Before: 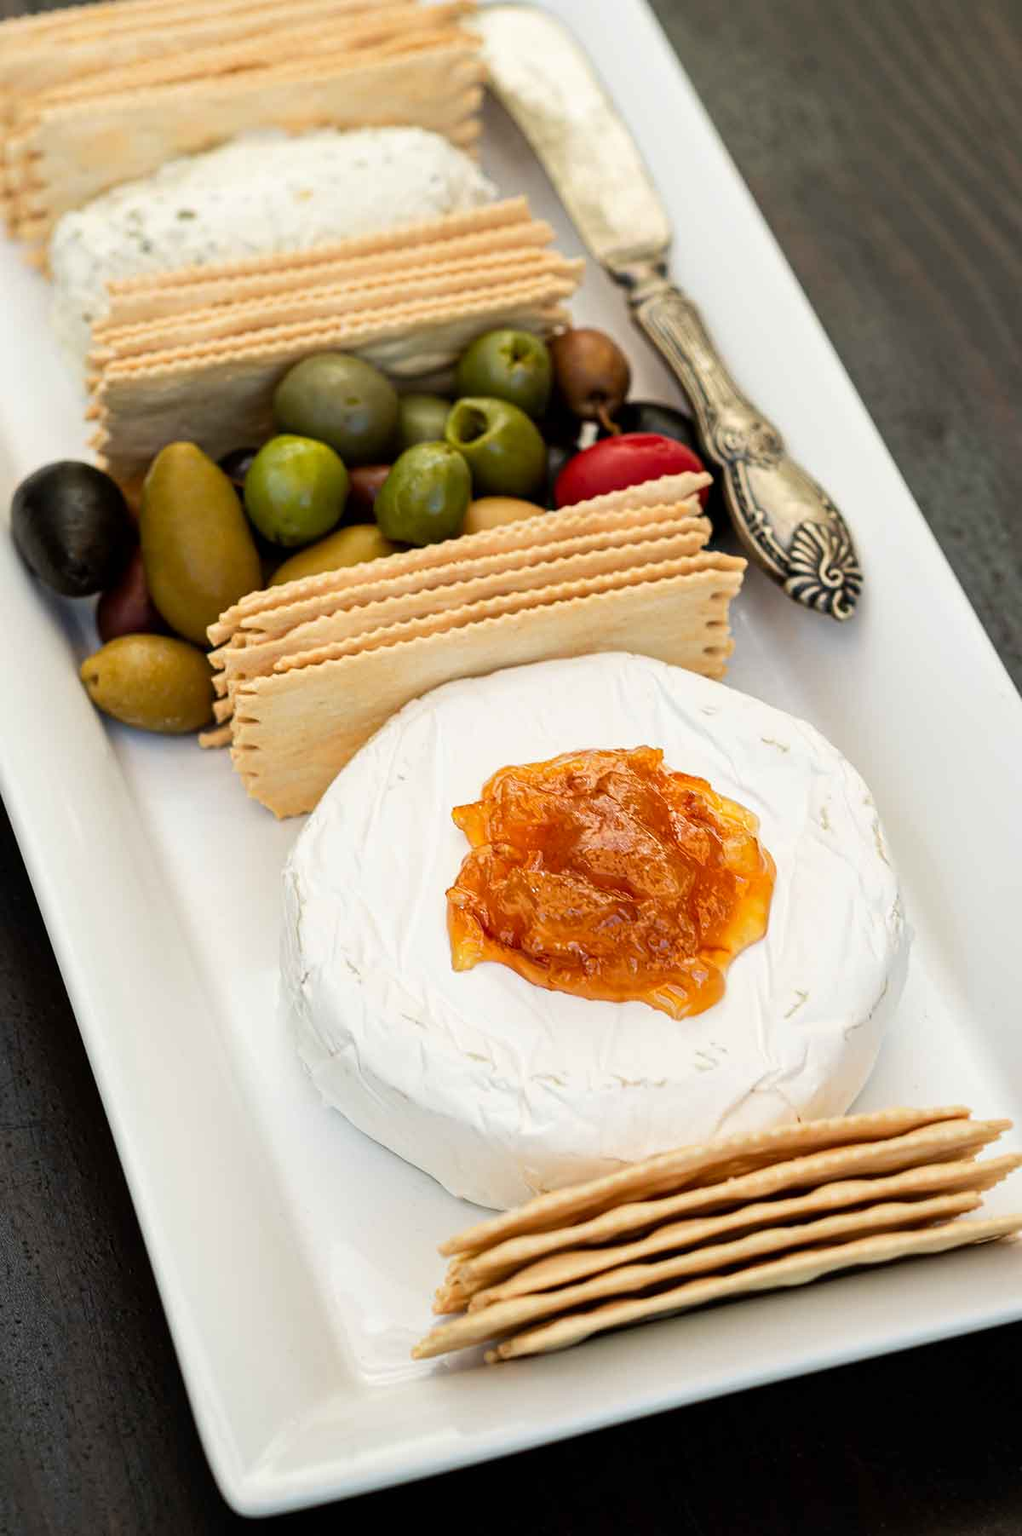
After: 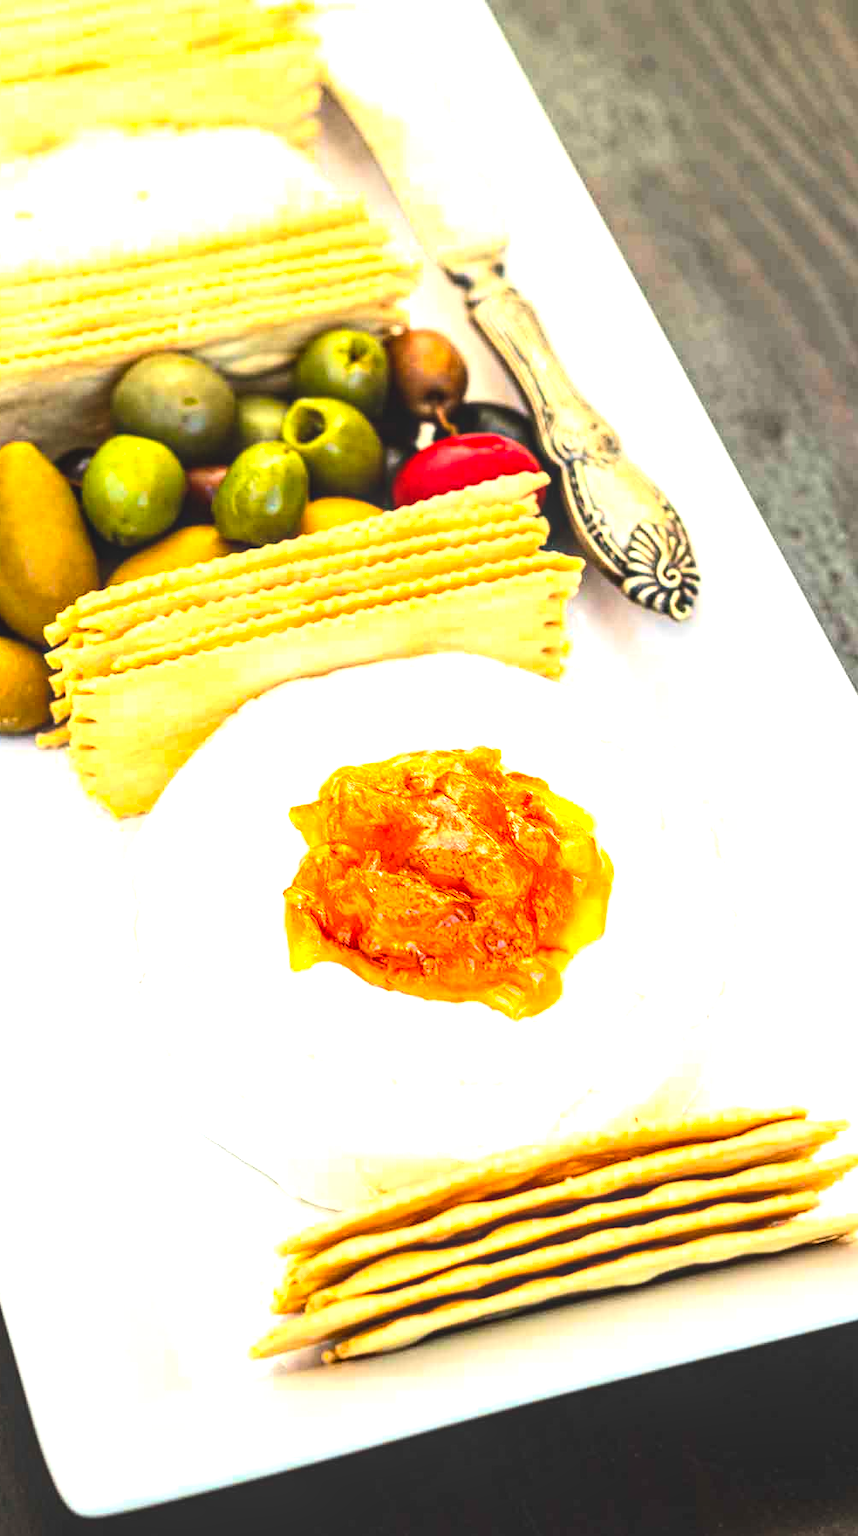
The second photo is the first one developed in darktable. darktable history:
base curve: curves: ch0 [(0, 0) (0.303, 0.277) (1, 1)], preserve colors none
exposure: black level correction -0.006, exposure 1 EV, compensate exposure bias true, compensate highlight preservation false
crop: left 15.946%
contrast brightness saturation: contrast 0.205, brightness 0.162, saturation 0.228
local contrast: detail 130%
color balance rgb: perceptual saturation grading › global saturation 10.167%, perceptual brilliance grading › highlights 12.849%, perceptual brilliance grading › mid-tones 7.983%, perceptual brilliance grading › shadows -17.671%, global vibrance 20%
